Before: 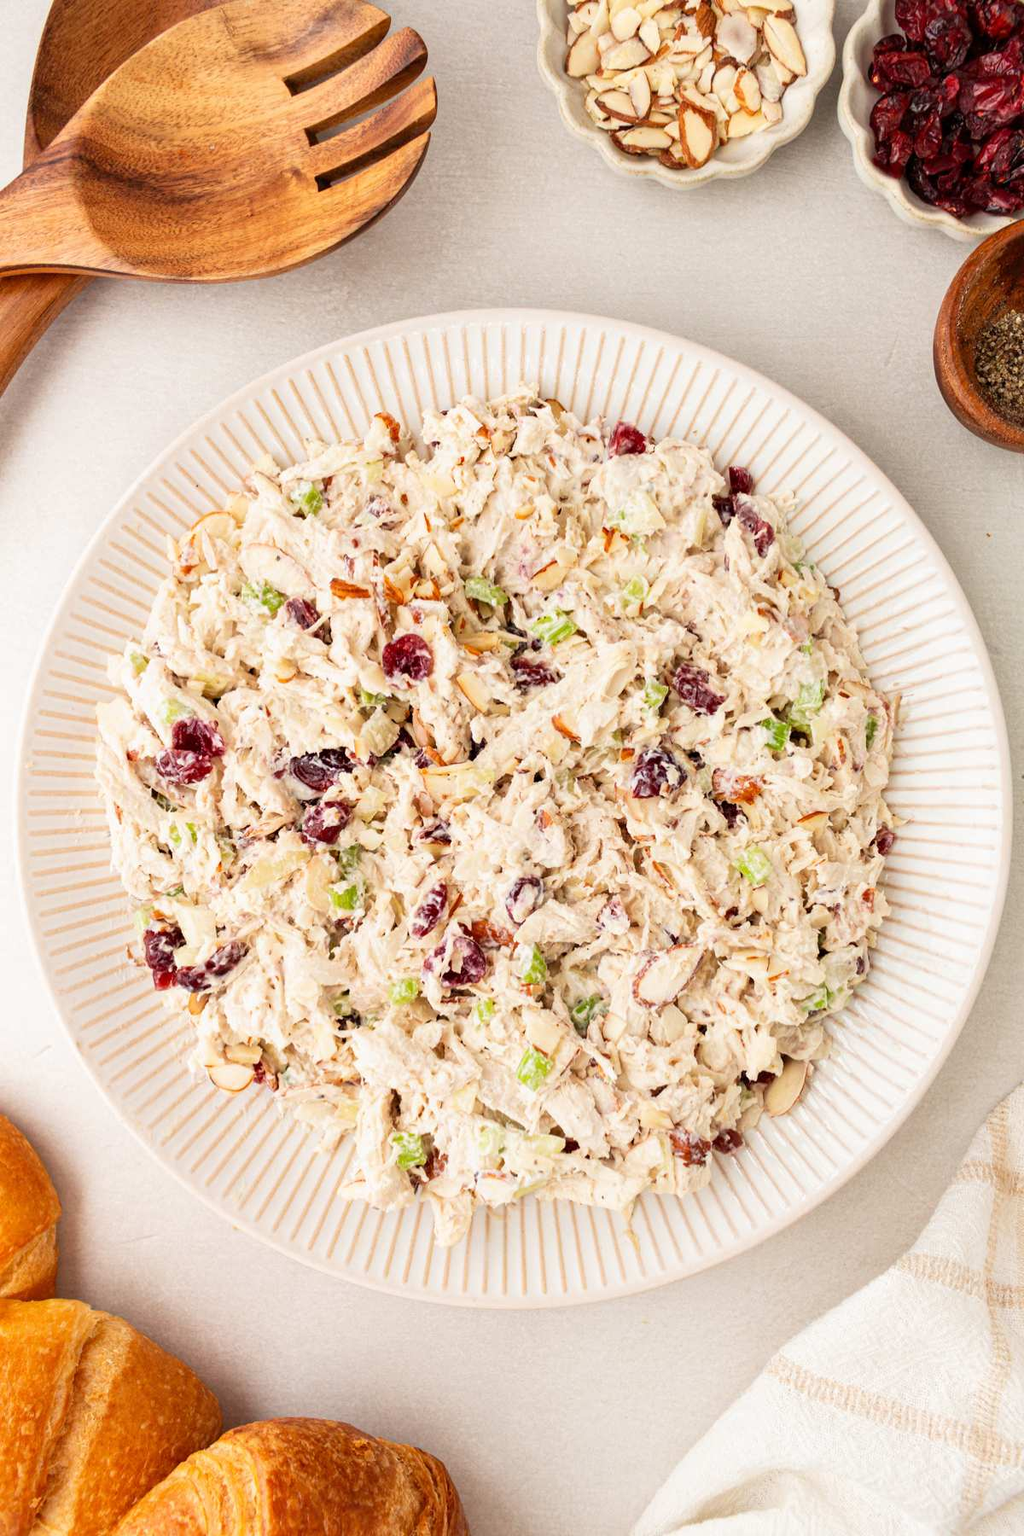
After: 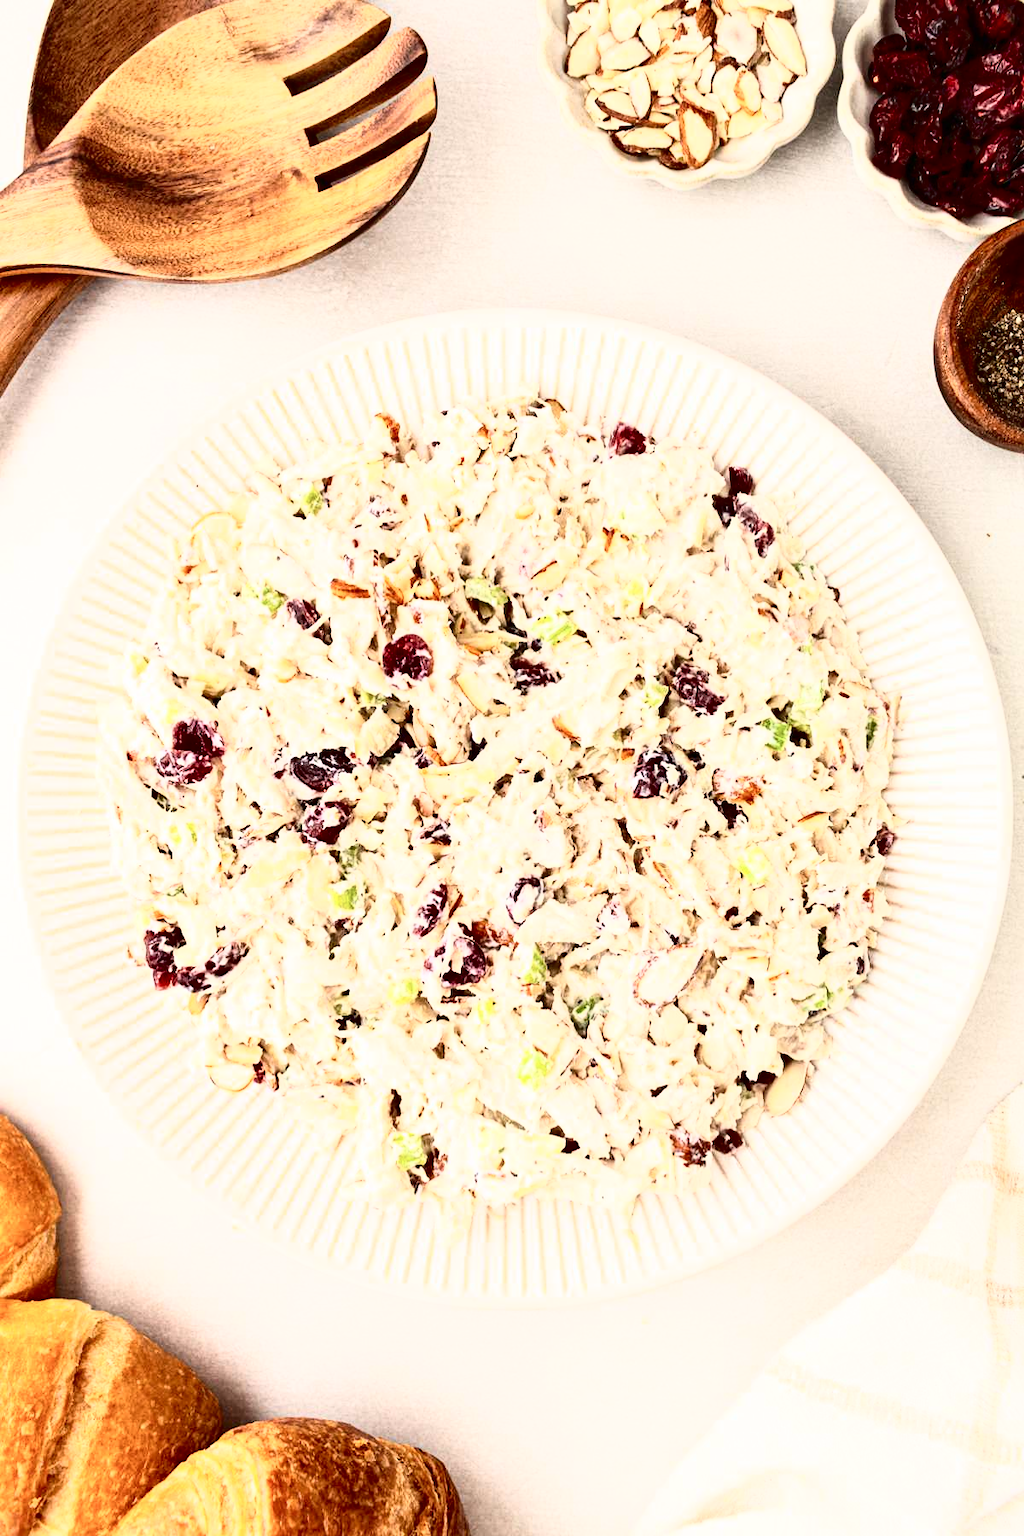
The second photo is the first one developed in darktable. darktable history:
tone curve: curves: ch0 [(0, 0) (0.003, 0.005) (0.011, 0.008) (0.025, 0.013) (0.044, 0.017) (0.069, 0.022) (0.1, 0.029) (0.136, 0.038) (0.177, 0.053) (0.224, 0.081) (0.277, 0.128) (0.335, 0.214) (0.399, 0.343) (0.468, 0.478) (0.543, 0.641) (0.623, 0.798) (0.709, 0.911) (0.801, 0.971) (0.898, 0.99) (1, 1)], color space Lab, independent channels, preserve colors none
